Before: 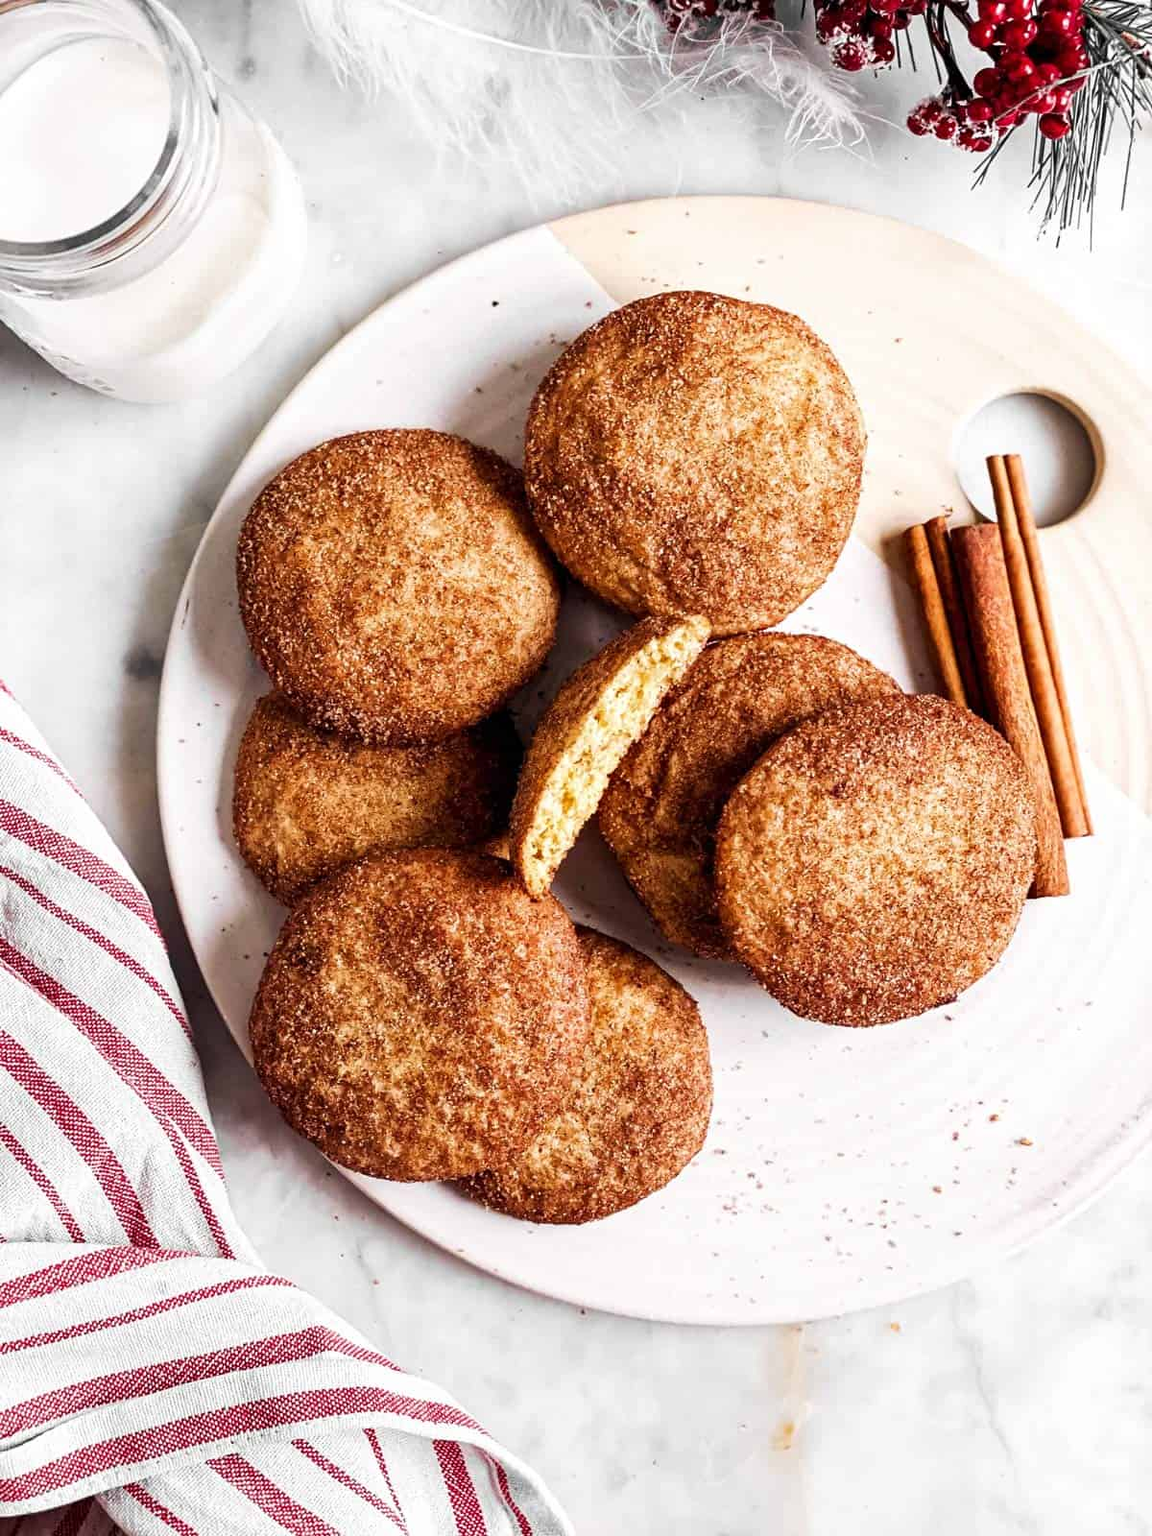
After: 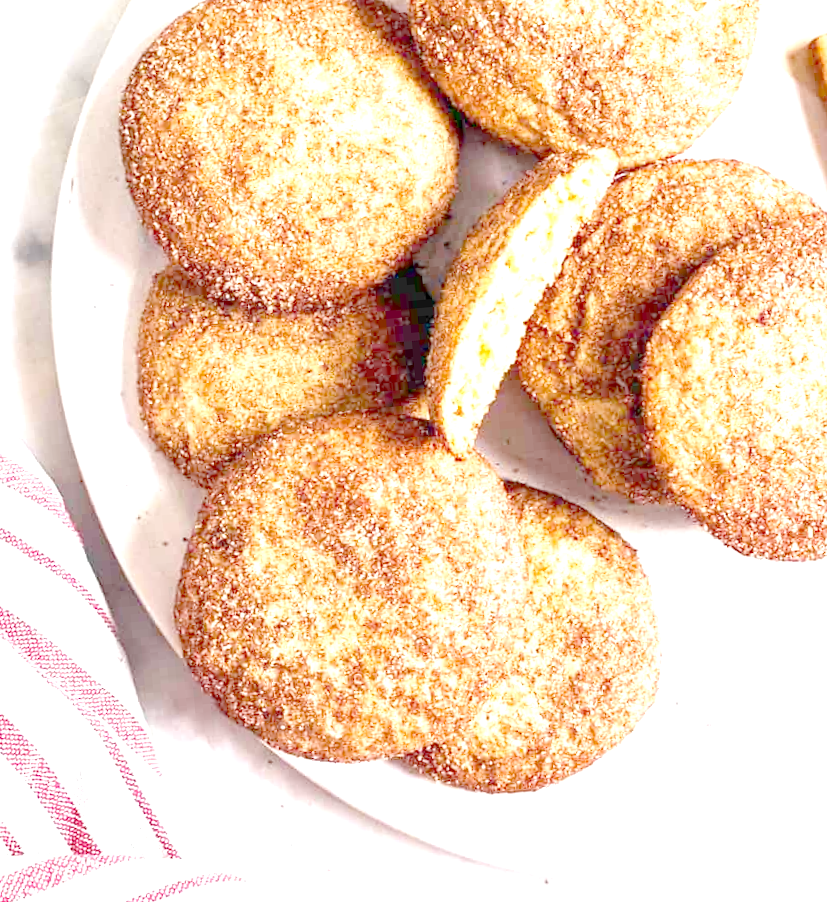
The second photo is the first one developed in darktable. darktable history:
rotate and perspective: rotation -4.98°, automatic cropping off
crop: left 13.312%, top 31.28%, right 24.627%, bottom 15.582%
exposure: exposure 0.722 EV
